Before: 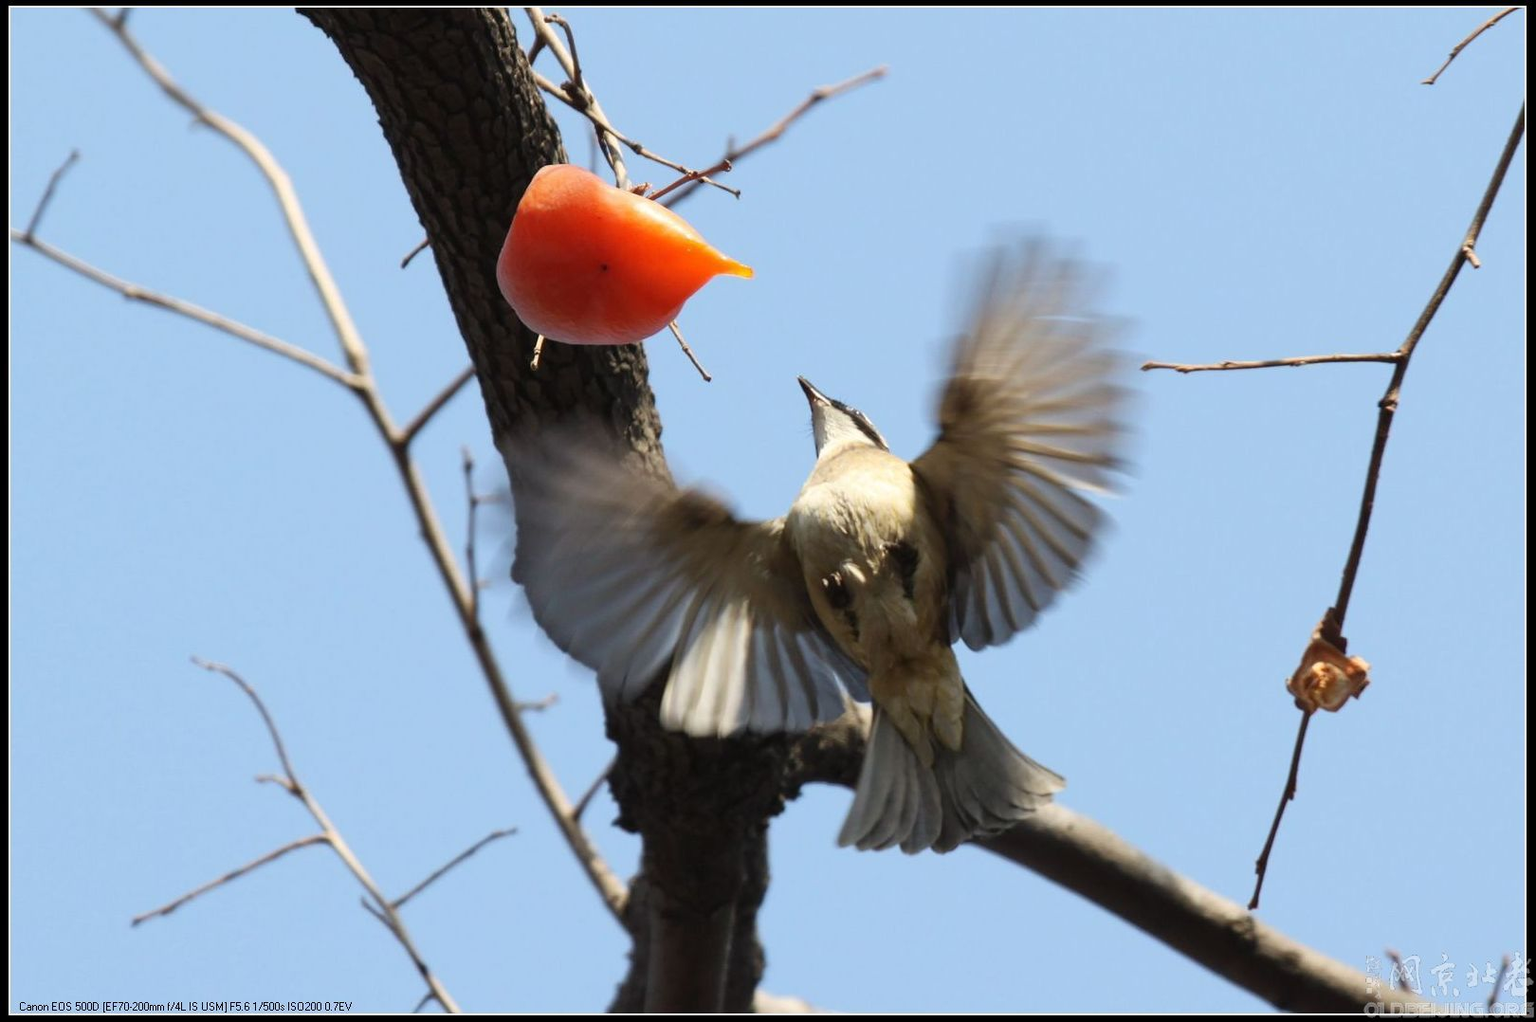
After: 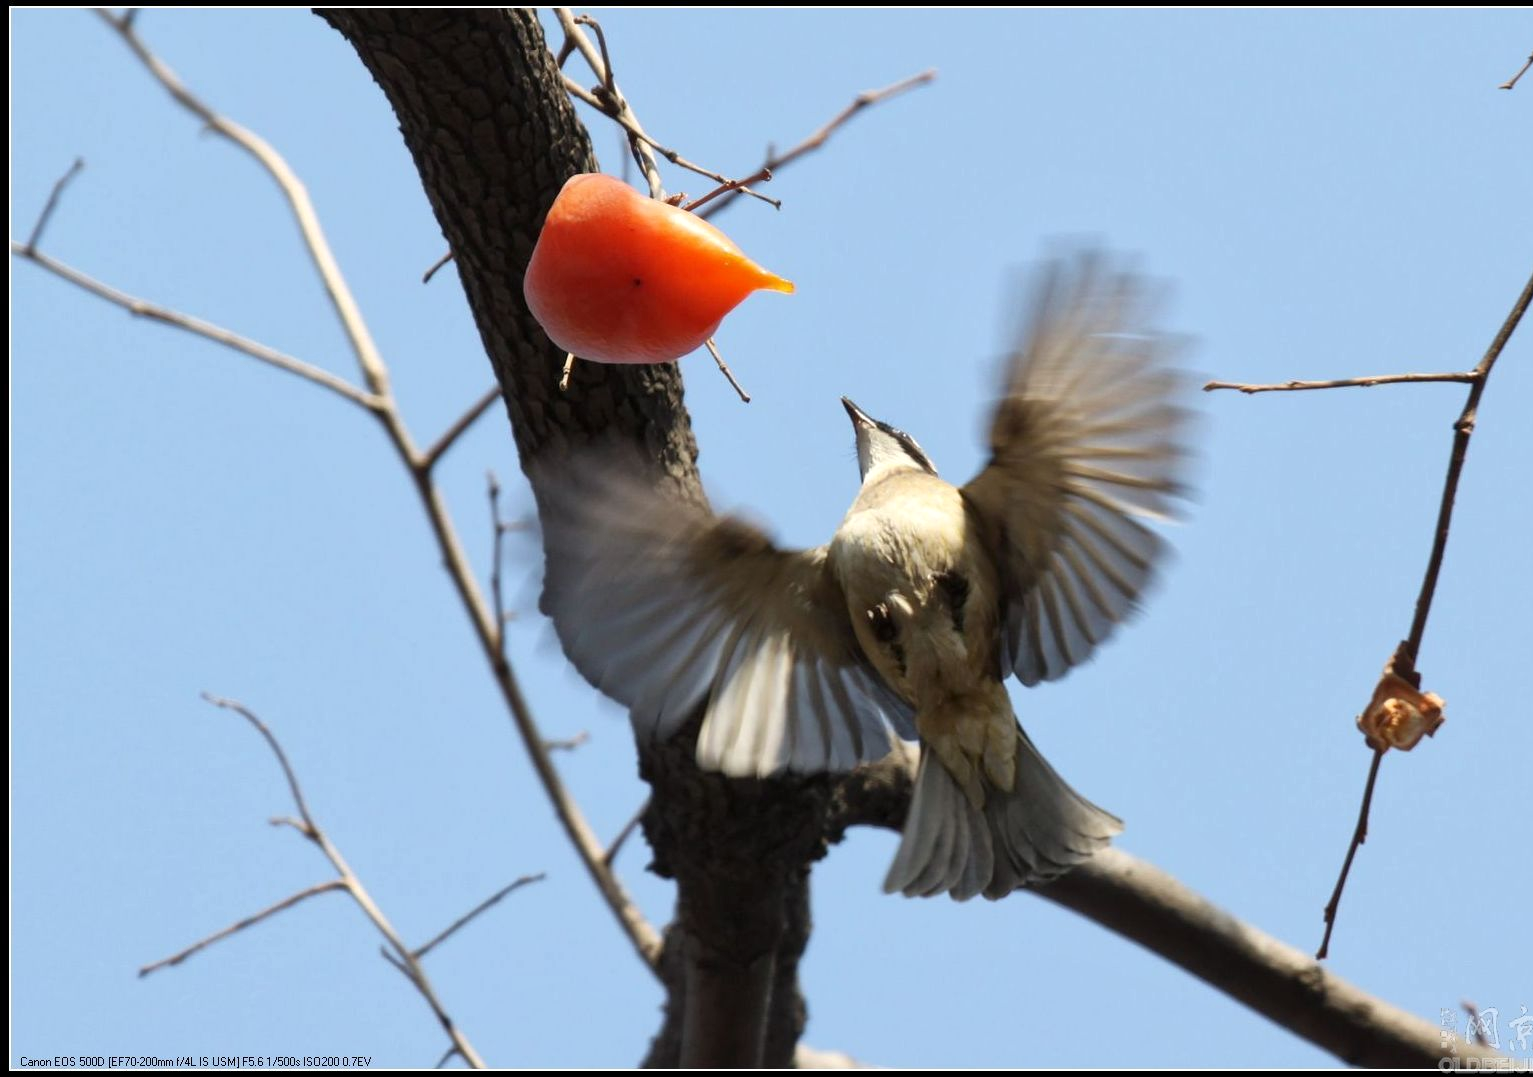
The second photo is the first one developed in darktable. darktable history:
local contrast: mode bilateral grid, contrast 20, coarseness 51, detail 120%, midtone range 0.2
crop and rotate: left 0%, right 5.35%
